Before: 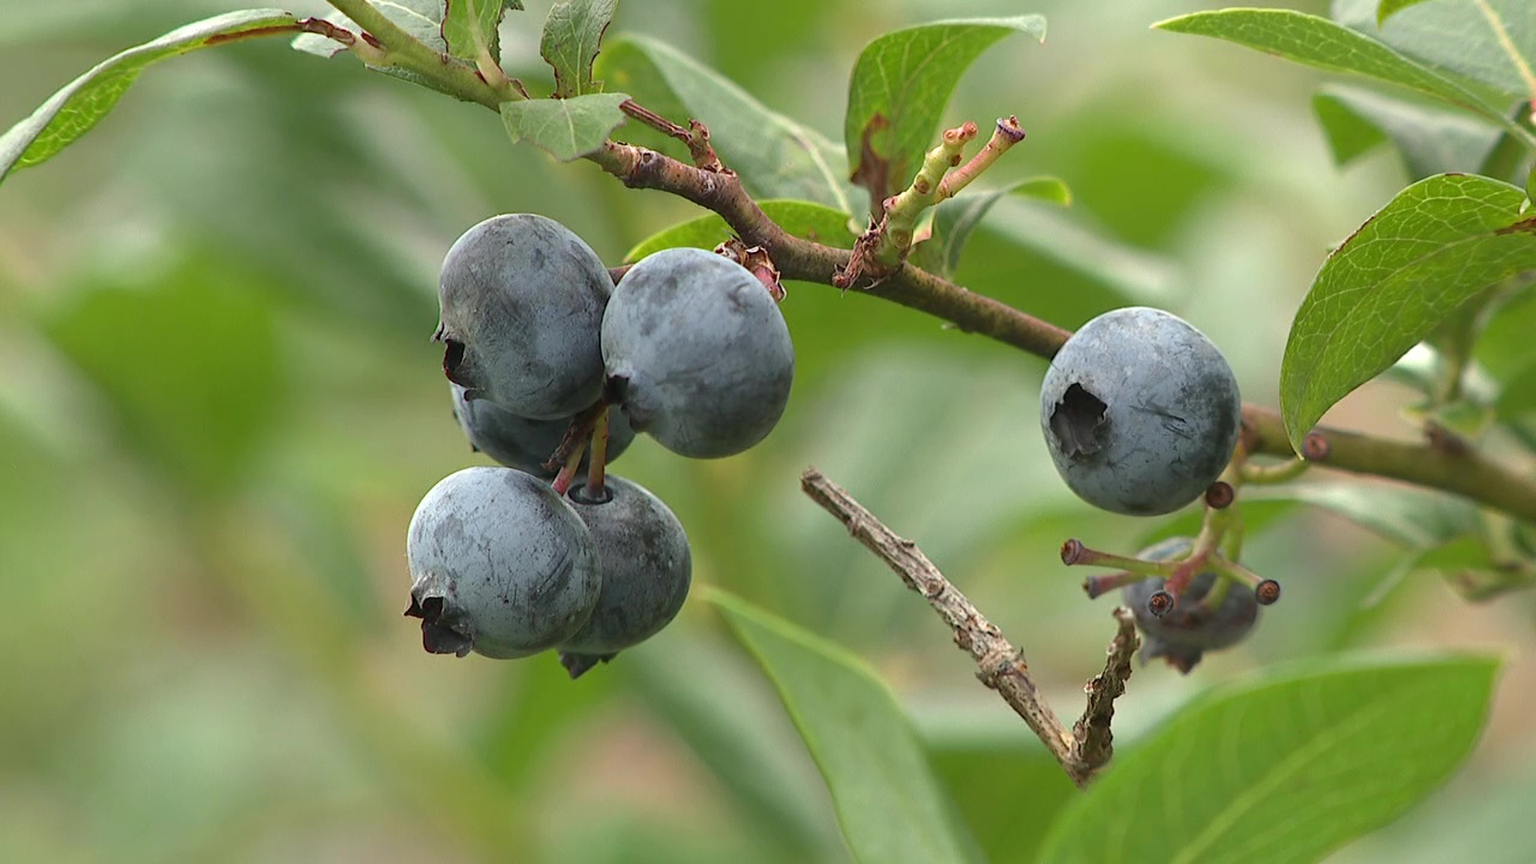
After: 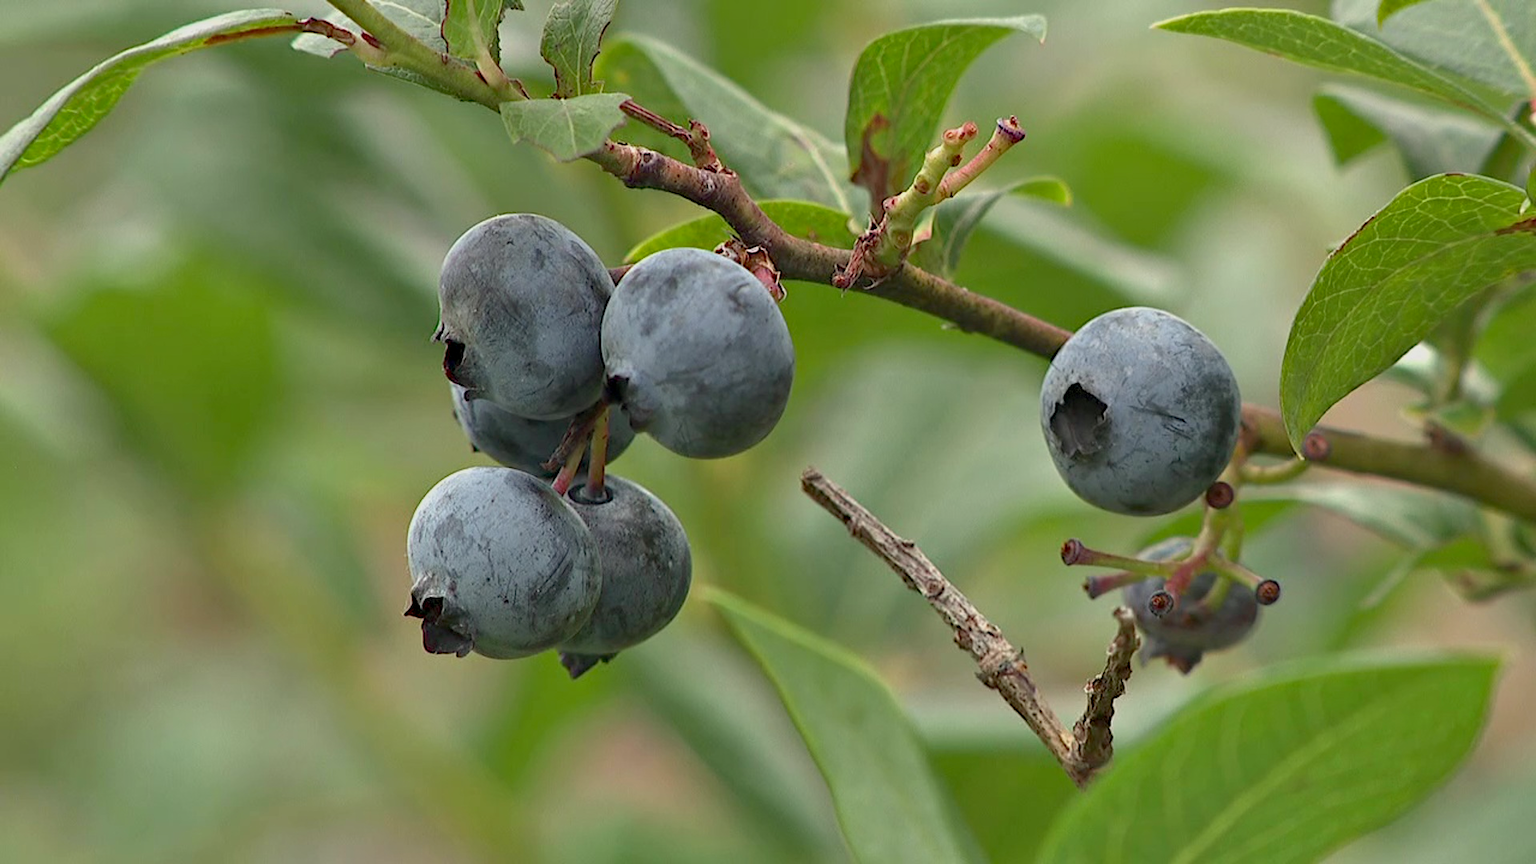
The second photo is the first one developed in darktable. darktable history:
diffuse or sharpen: iterations 16, radius span 384, edge sensitivity 1, edge threshold 1, 1st order anisotropy -250%, 4th order anisotropy -250%, 1st order speed -50%, 4th order speed -50%, central radius 512
diffuse or sharpen "1": iterations 16, radius span 1, edge sensitivity 4, edge threshold -0.25, 1st order anisotropy 200%, 3rd order anisotropy 200%, 1st order speed 6%, 3rd order speed 6%, central radius 2
diffuse or sharpen "2": iterations 32, radius span 16, edge sensitivity 3, edge threshold 1, 1st order anisotropy 100%, 3rd order anisotropy 100%, 1st order speed -25%, 2nd order speed 12.5%, 3rd order speed -50%
tone equalizer: -8 EV 0.25 EV, -7 EV 0.417 EV, -6 EV 0.417 EV, -5 EV 0.25 EV, -3 EV -0.25 EV, -2 EV -0.417 EV, -1 EV -0.417 EV, +0 EV -0.25 EV, mask exposure compensation -1.57 EV
tone equalizer "1": -8 EV -0.75 EV, -7 EV -0.7 EV, -6 EV -0.6 EV, -5 EV -0.4 EV, -3 EV 0.4 EV, -2 EV 0.6 EV, -1 EV 0.7 EV, +0 EV 0.75 EV, edges refinement/feathering 500, mask exposure compensation -1.57 EV, preserve details no
